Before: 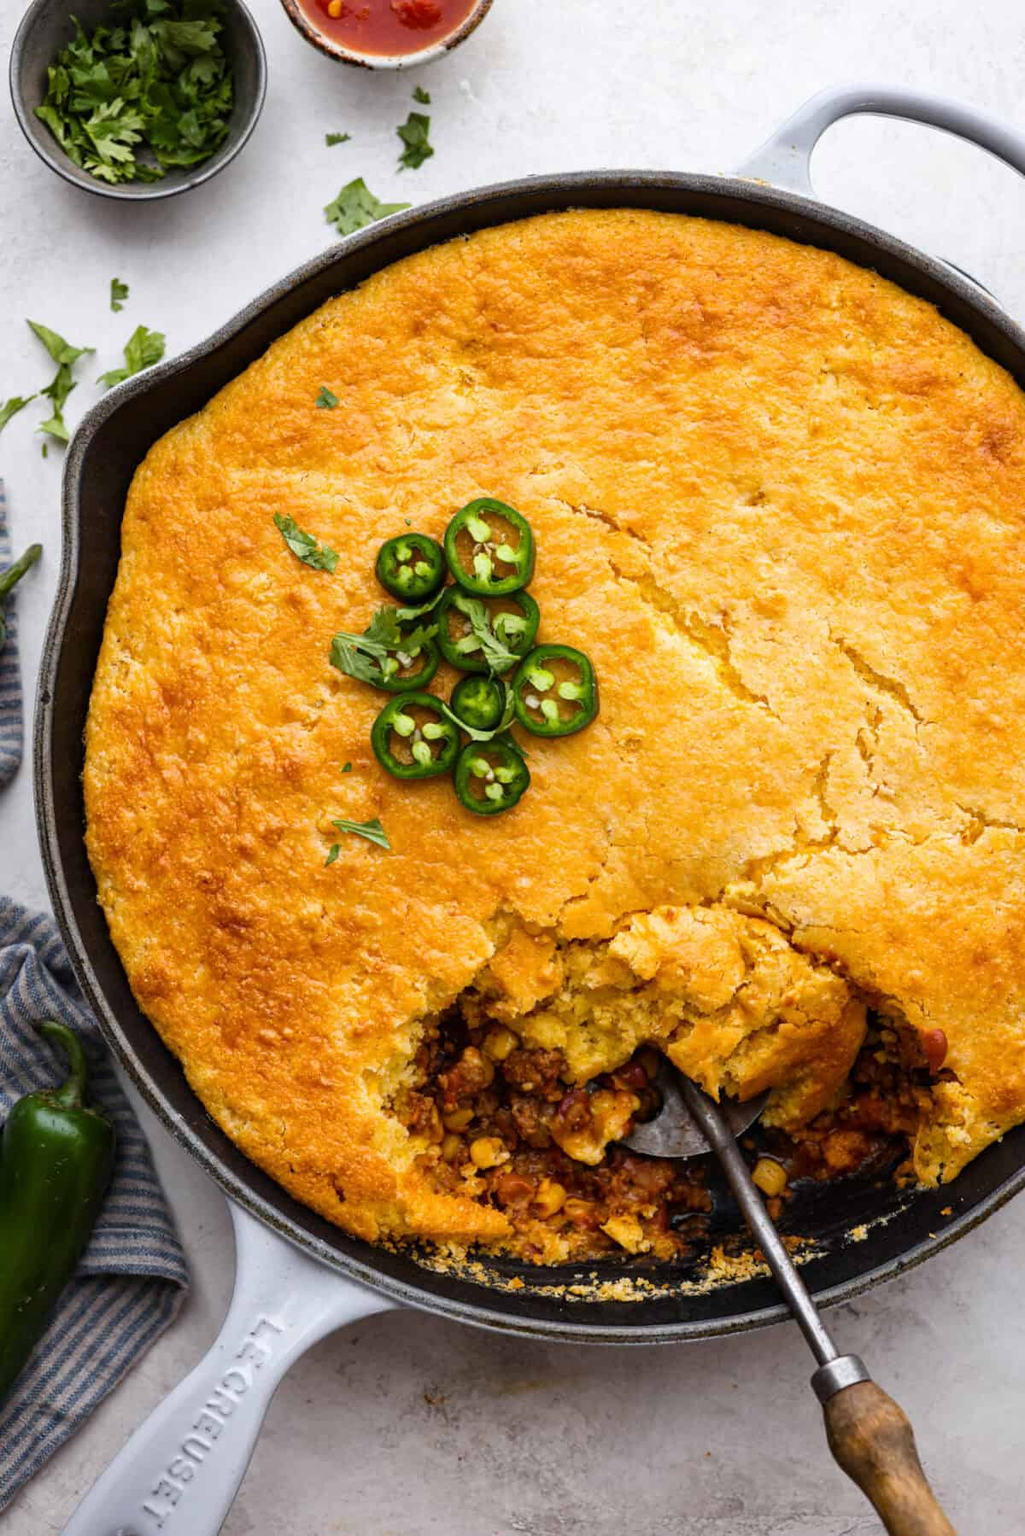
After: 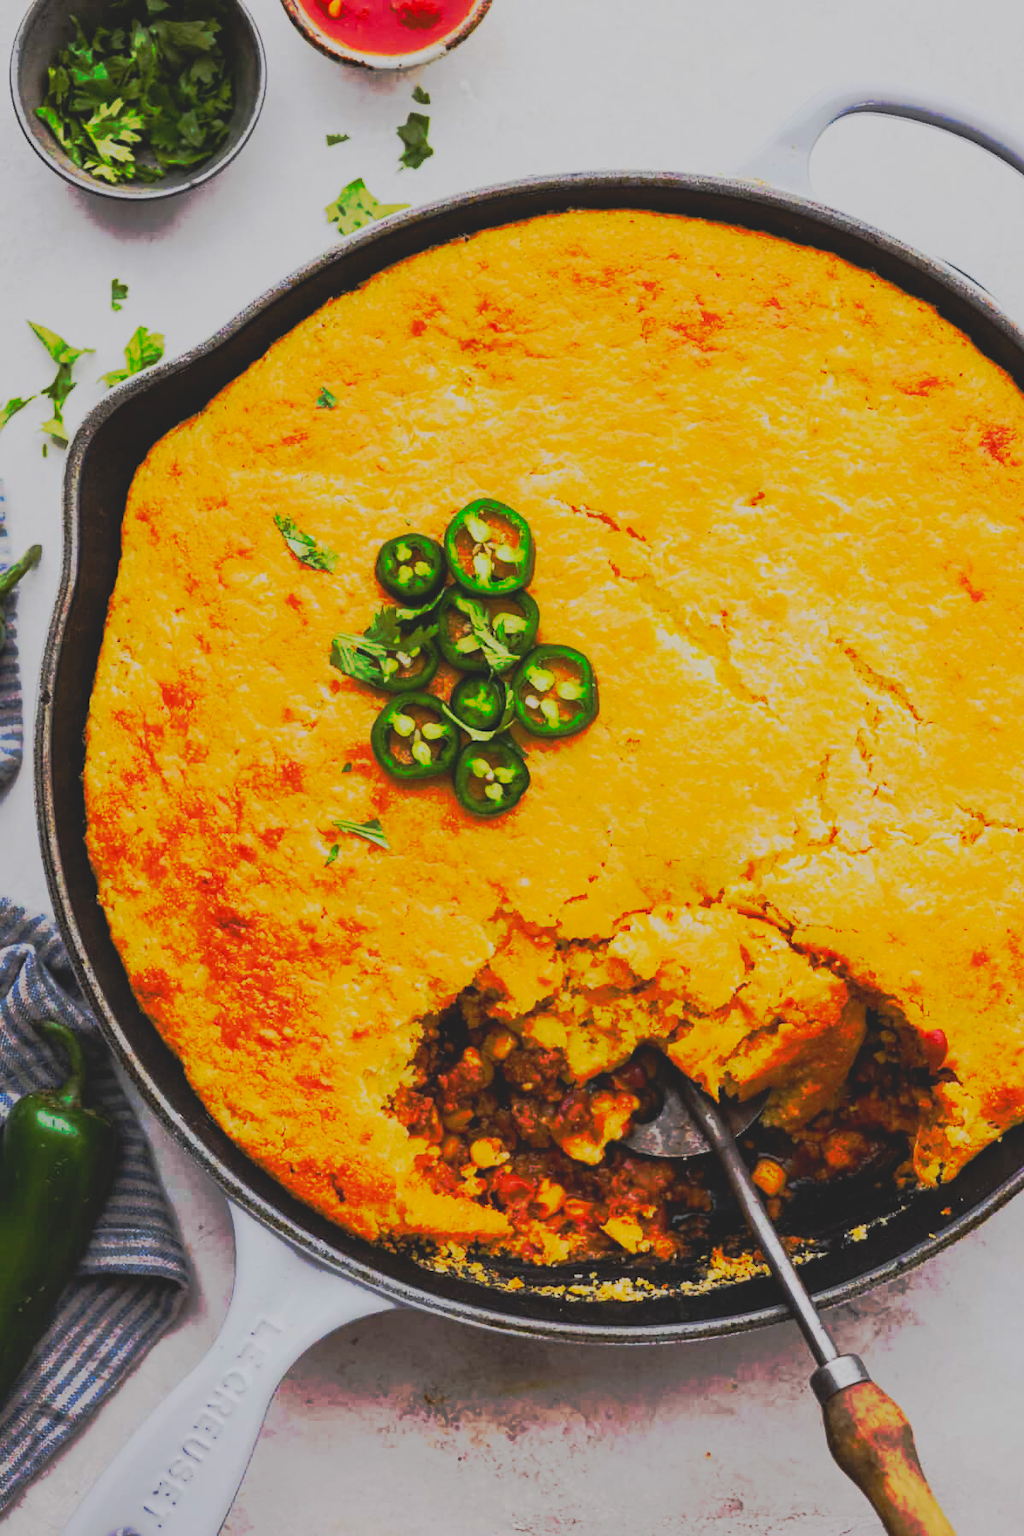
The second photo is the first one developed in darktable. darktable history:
contrast brightness saturation: contrast -0.28
filmic rgb: black relative exposure -16 EV, white relative exposure 6.92 EV, hardness 4.7
tone curve: curves: ch0 [(0, 0) (0.003, 0.003) (0.011, 0.01) (0.025, 0.023) (0.044, 0.042) (0.069, 0.065) (0.1, 0.094) (0.136, 0.127) (0.177, 0.166) (0.224, 0.211) (0.277, 0.26) (0.335, 0.315) (0.399, 0.375) (0.468, 0.44) (0.543, 0.658) (0.623, 0.718) (0.709, 0.782) (0.801, 0.851) (0.898, 0.923) (1, 1)], preserve colors none
